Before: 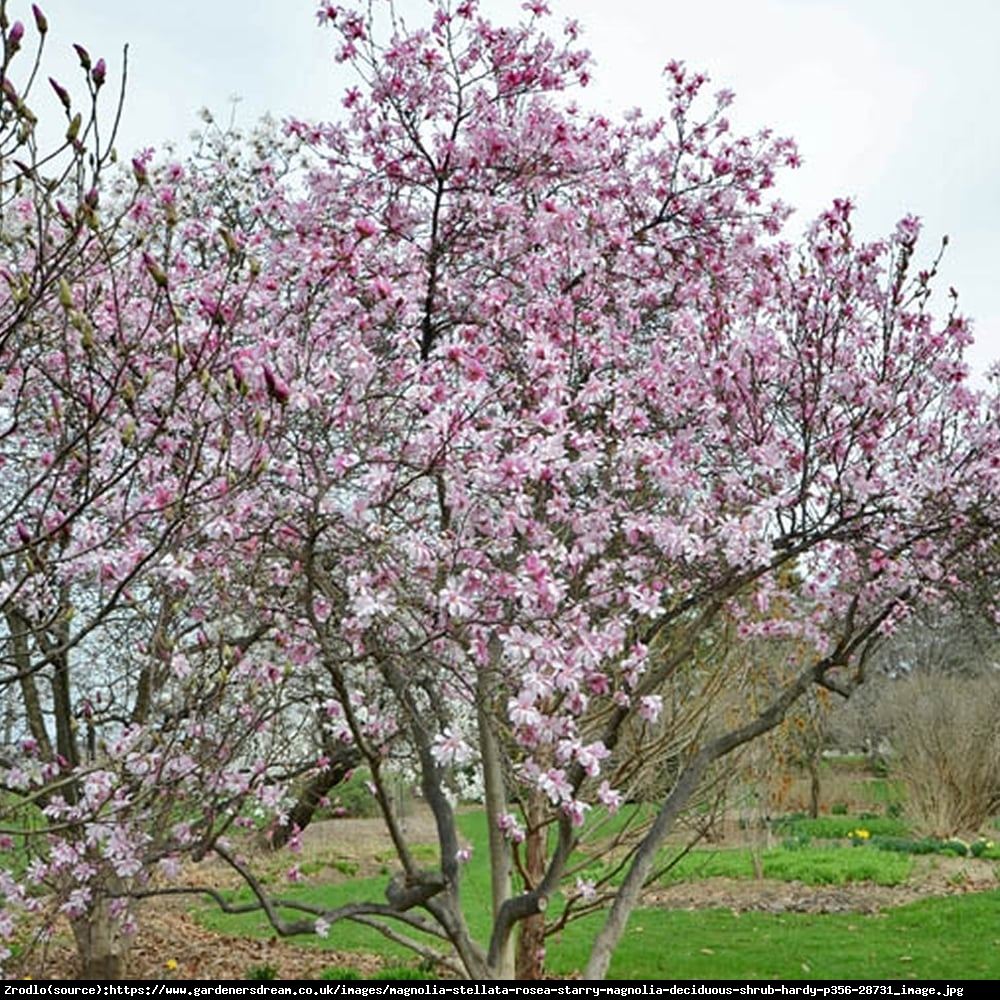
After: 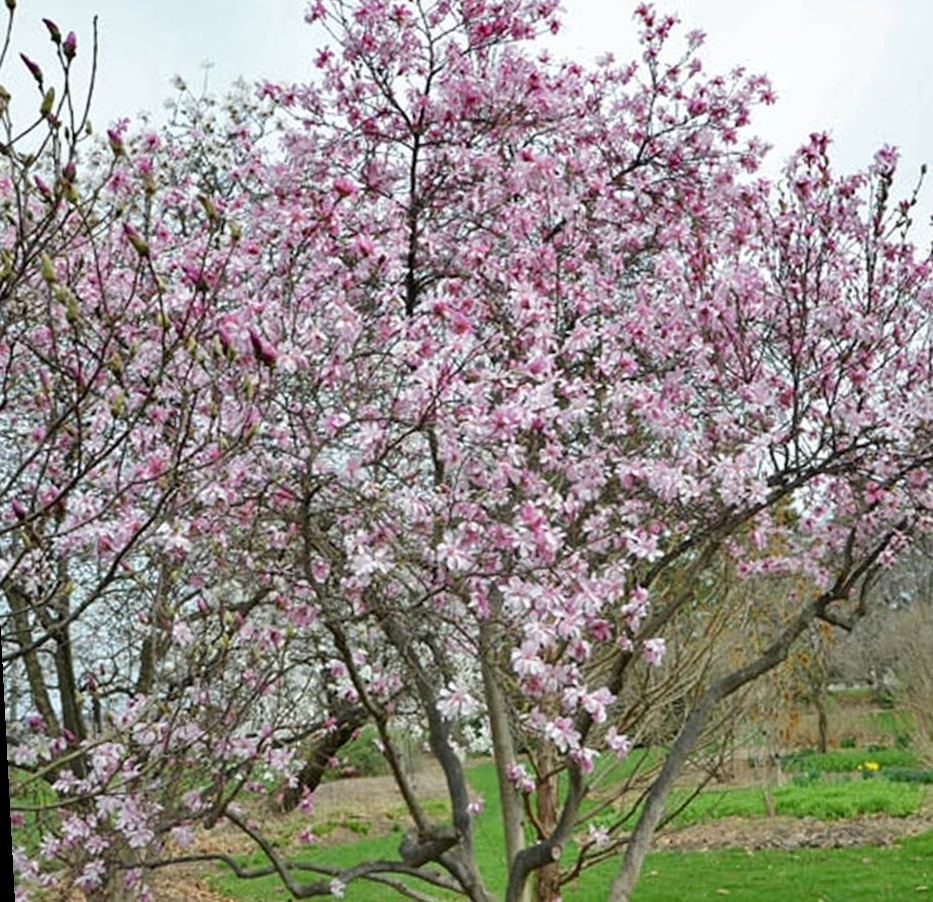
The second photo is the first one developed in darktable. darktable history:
rotate and perspective: rotation -3°, crop left 0.031, crop right 0.968, crop top 0.07, crop bottom 0.93
crop and rotate: right 5.167%
